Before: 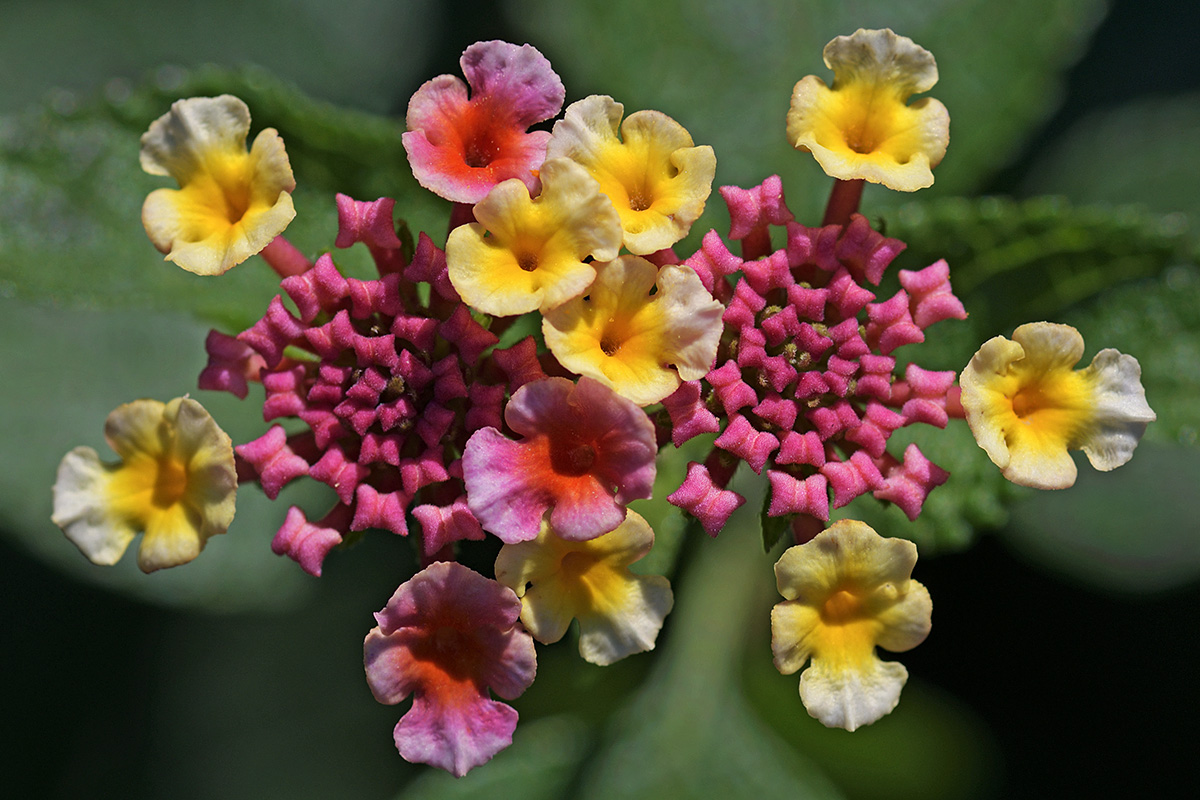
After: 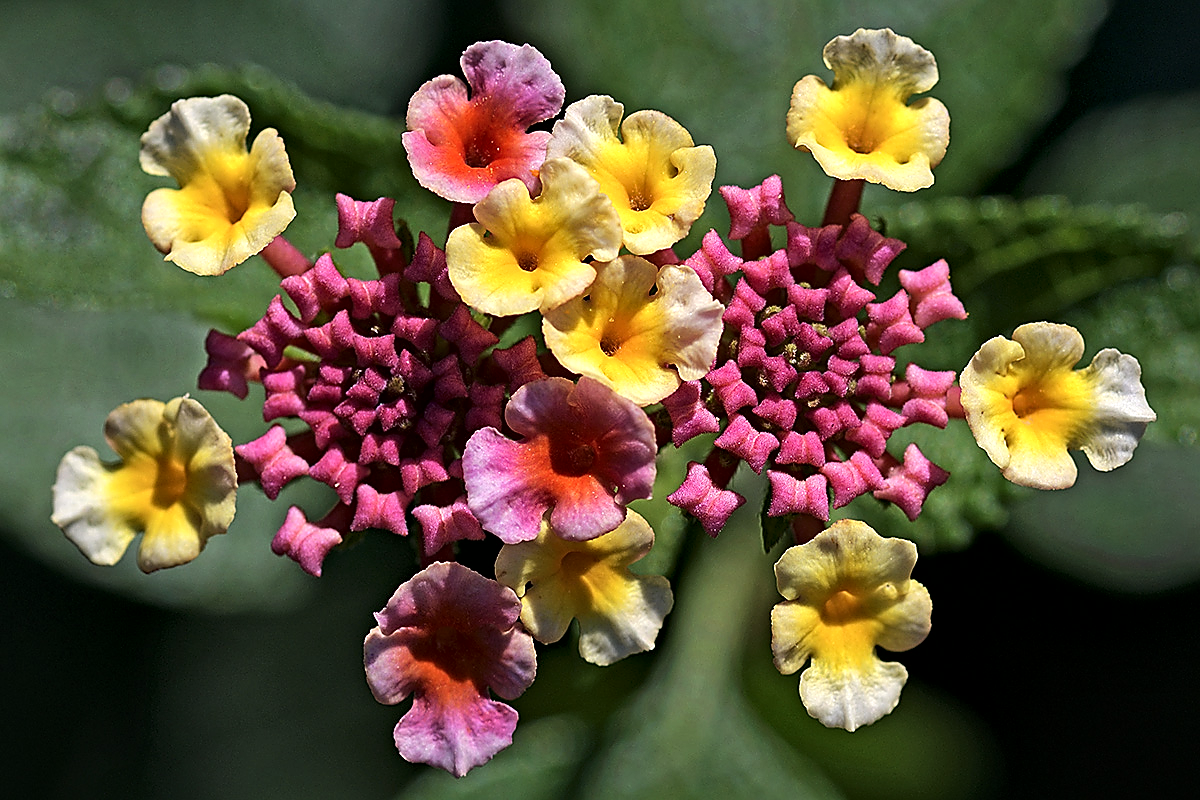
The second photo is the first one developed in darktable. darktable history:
sharpen: radius 1.4, amount 1.25, threshold 0.7
tone equalizer: -8 EV -0.417 EV, -7 EV -0.389 EV, -6 EV -0.333 EV, -5 EV -0.222 EV, -3 EV 0.222 EV, -2 EV 0.333 EV, -1 EV 0.389 EV, +0 EV 0.417 EV, edges refinement/feathering 500, mask exposure compensation -1.57 EV, preserve details no
local contrast: mode bilateral grid, contrast 20, coarseness 50, detail 150%, midtone range 0.2
